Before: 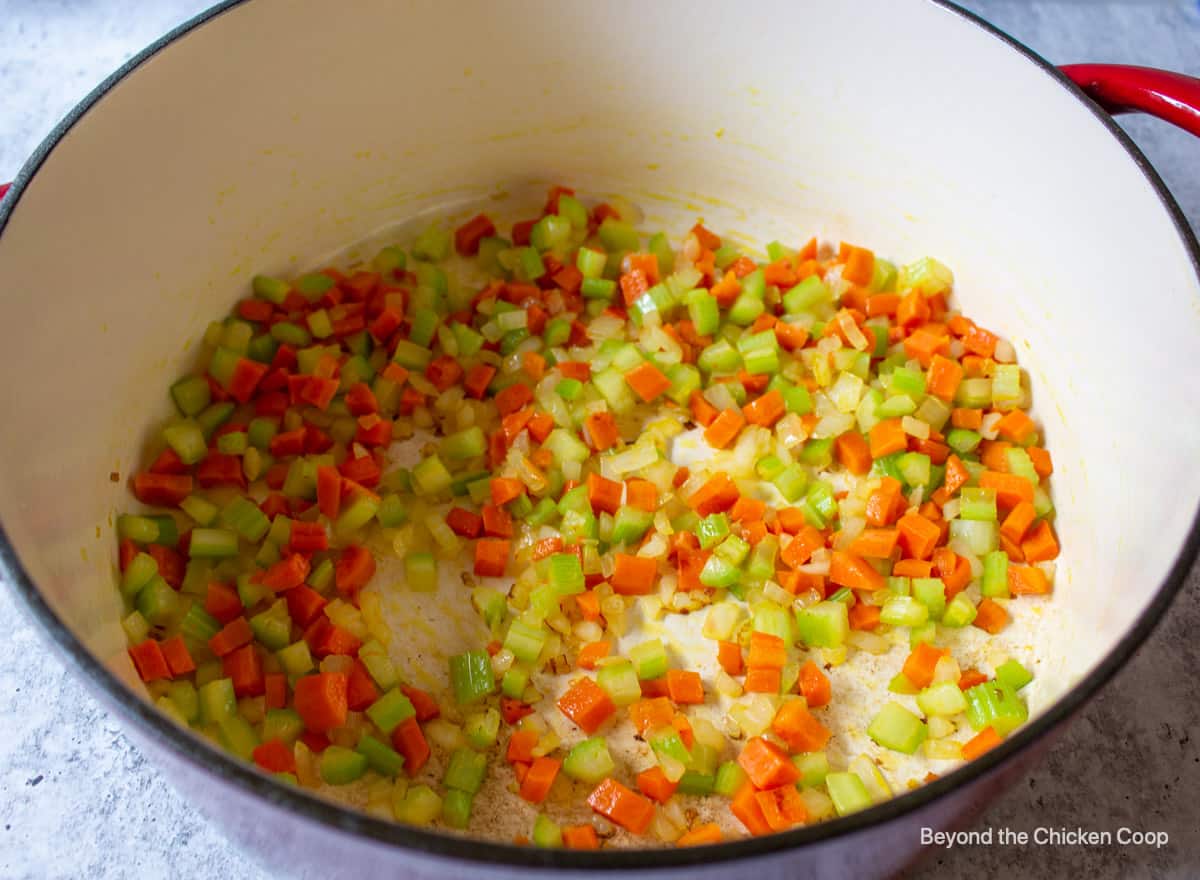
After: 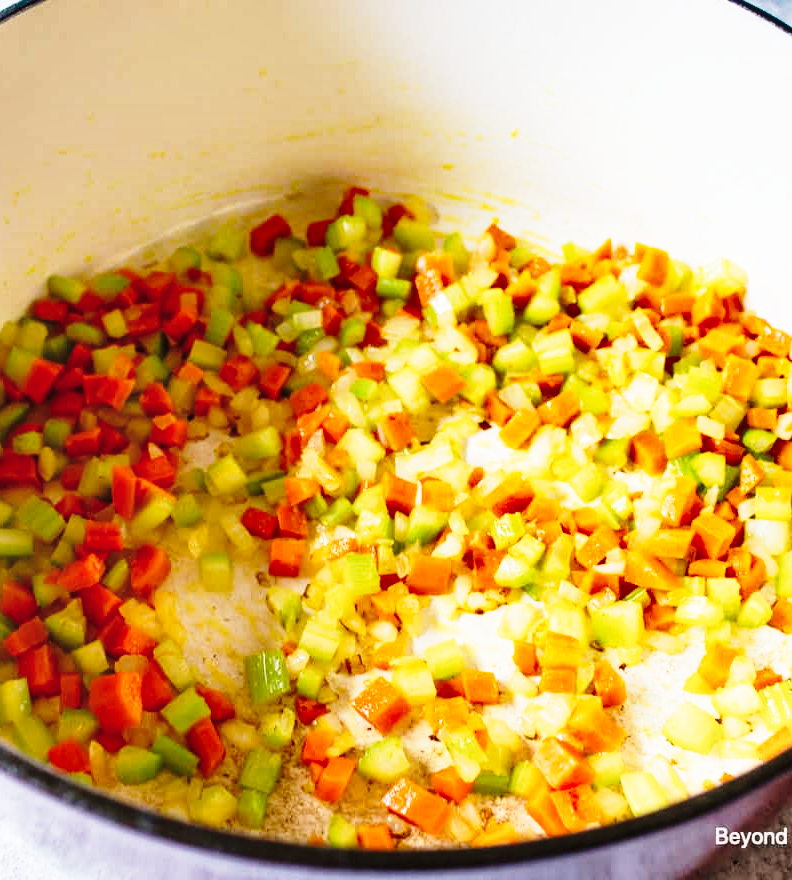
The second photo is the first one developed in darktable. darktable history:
shadows and highlights: soften with gaussian
base curve: curves: ch0 [(0, 0) (0.028, 0.03) (0.121, 0.232) (0.46, 0.748) (0.859, 0.968) (1, 1)], preserve colors none
crop: left 17.115%, right 16.844%
exposure: exposure 0.209 EV, compensate highlight preservation false
color correction: highlights b* -0.061, saturation 0.823
tone curve: curves: ch0 [(0, 0.01) (0.037, 0.032) (0.131, 0.108) (0.275, 0.258) (0.483, 0.512) (0.61, 0.661) (0.696, 0.76) (0.792, 0.867) (0.911, 0.955) (0.997, 0.995)]; ch1 [(0, 0) (0.308, 0.268) (0.425, 0.383) (0.503, 0.502) (0.529, 0.543) (0.706, 0.754) (0.869, 0.907) (1, 1)]; ch2 [(0, 0) (0.228, 0.196) (0.336, 0.315) (0.399, 0.403) (0.485, 0.487) (0.502, 0.502) (0.525, 0.523) (0.545, 0.552) (0.587, 0.61) (0.636, 0.654) (0.711, 0.729) (0.855, 0.87) (0.998, 0.977)], preserve colors none
